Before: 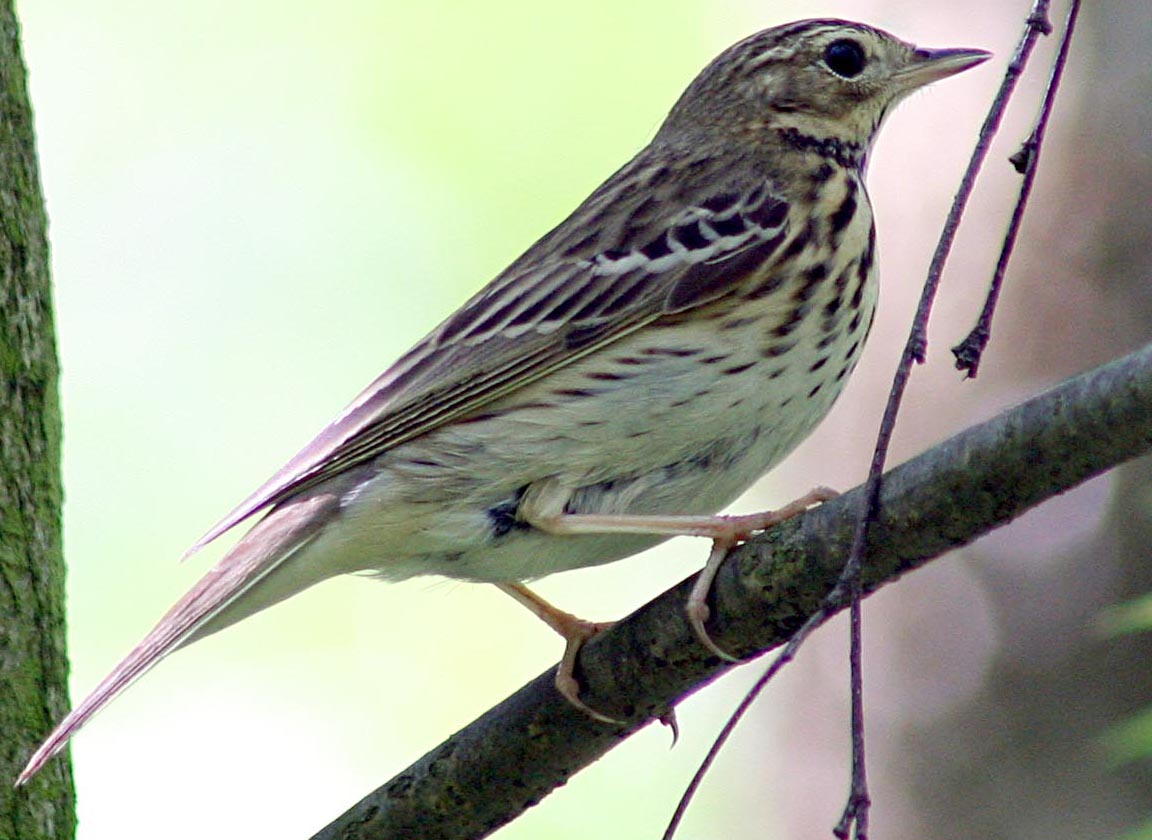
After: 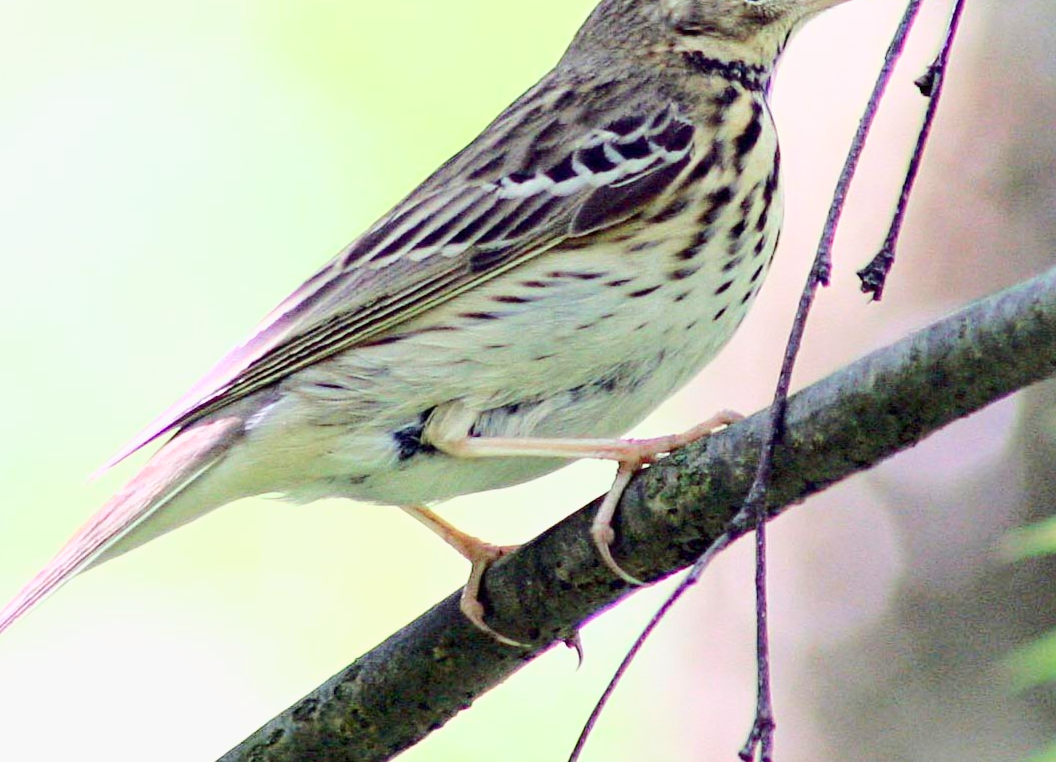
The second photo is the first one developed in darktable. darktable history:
crop and rotate: left 8.262%, top 9.226%
base curve: curves: ch0 [(0, 0) (0.025, 0.046) (0.112, 0.277) (0.467, 0.74) (0.814, 0.929) (1, 0.942)]
